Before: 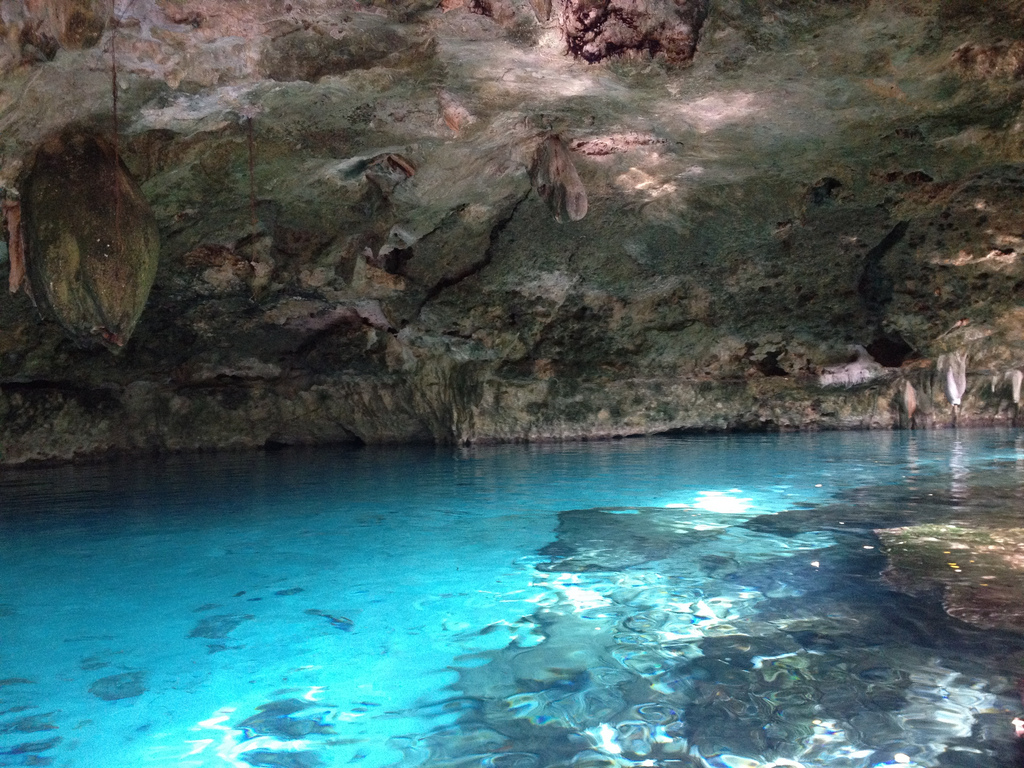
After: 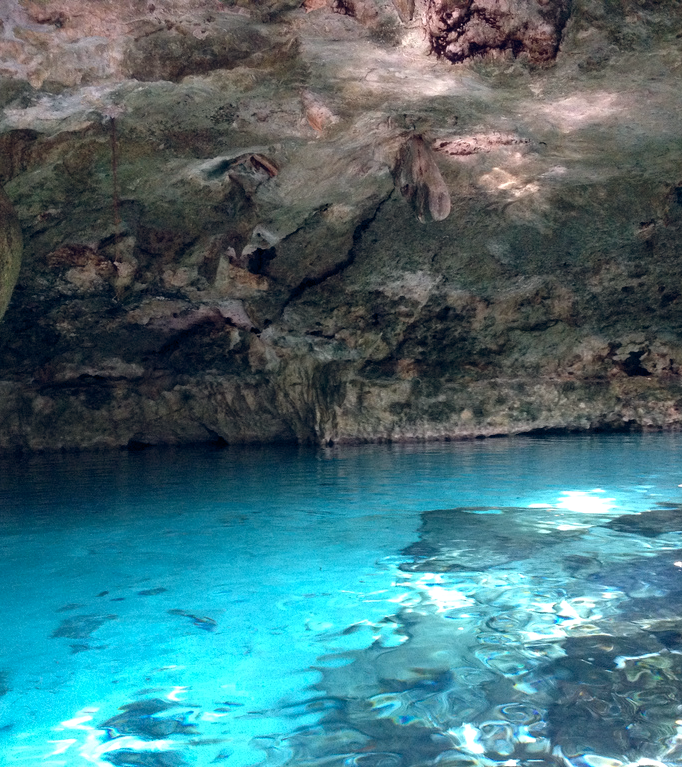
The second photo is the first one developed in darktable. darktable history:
shadows and highlights: radius 168.59, shadows 26.87, white point adjustment 3.02, highlights -68.79, highlights color adjustment 32.03%, soften with gaussian
crop and rotate: left 13.471%, right 19.904%
color balance rgb: global offset › chroma 0.103%, global offset › hue 249.3°, perceptual saturation grading › global saturation 0.222%
